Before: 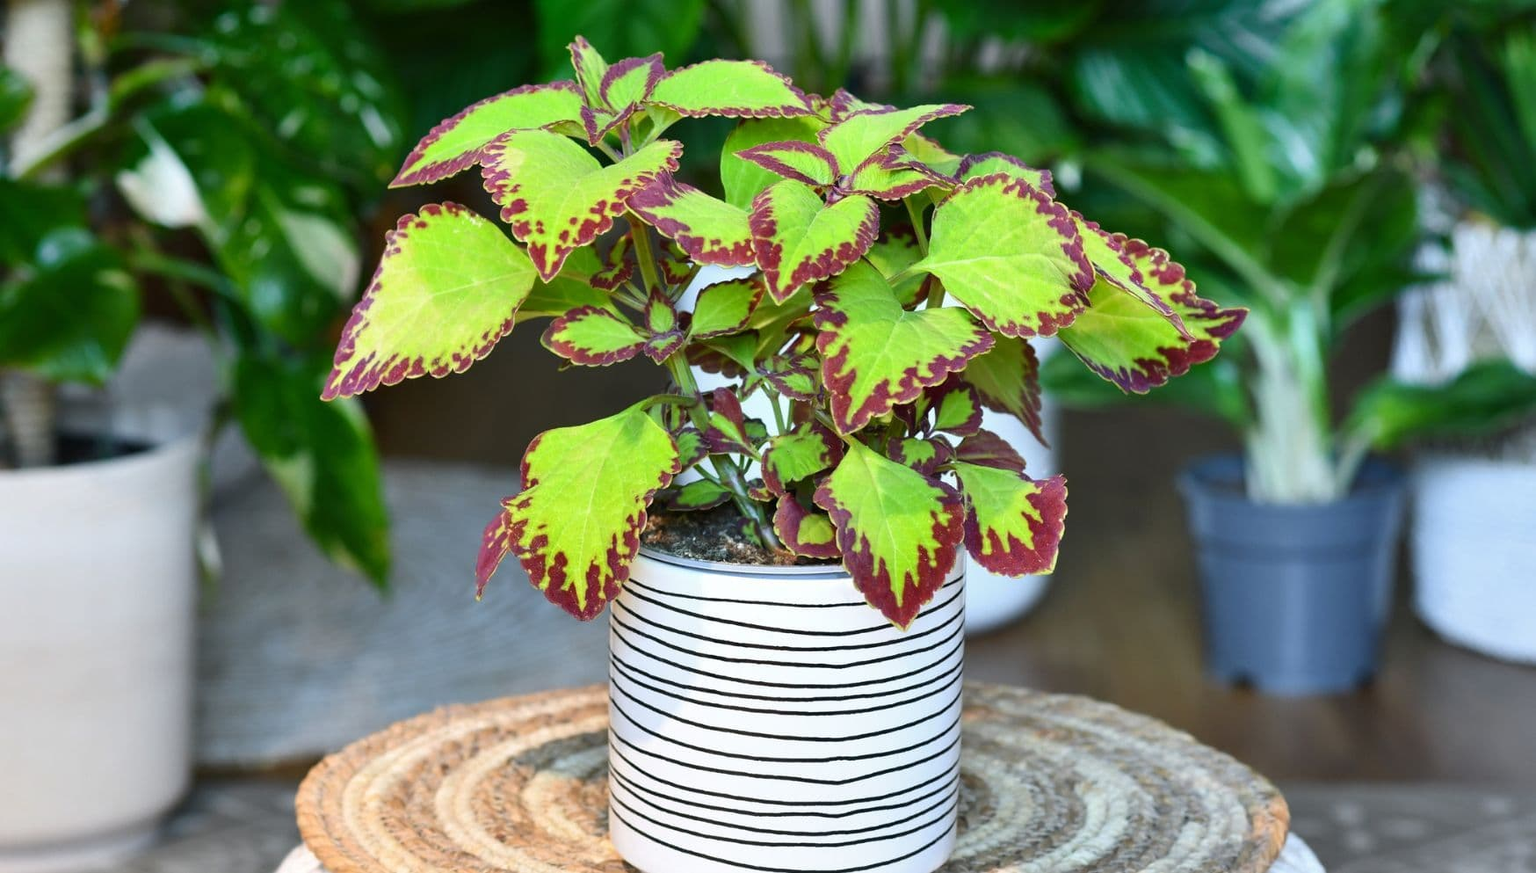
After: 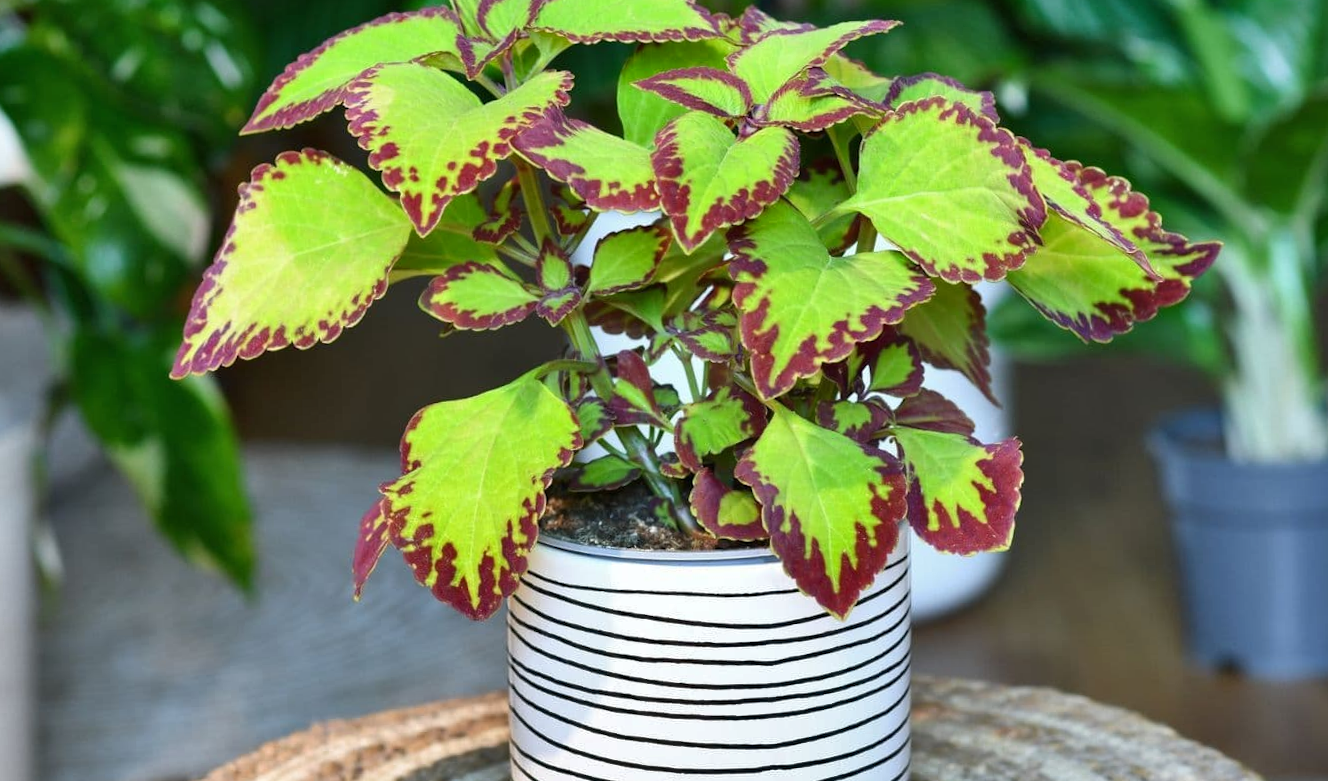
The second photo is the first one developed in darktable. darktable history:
rotate and perspective: rotation -1.77°, lens shift (horizontal) 0.004, automatic cropping off
shadows and highlights: radius 100.41, shadows 50.55, highlights -64.36, highlights color adjustment 49.82%, soften with gaussian
crop and rotate: left 11.831%, top 11.346%, right 13.429%, bottom 13.899%
